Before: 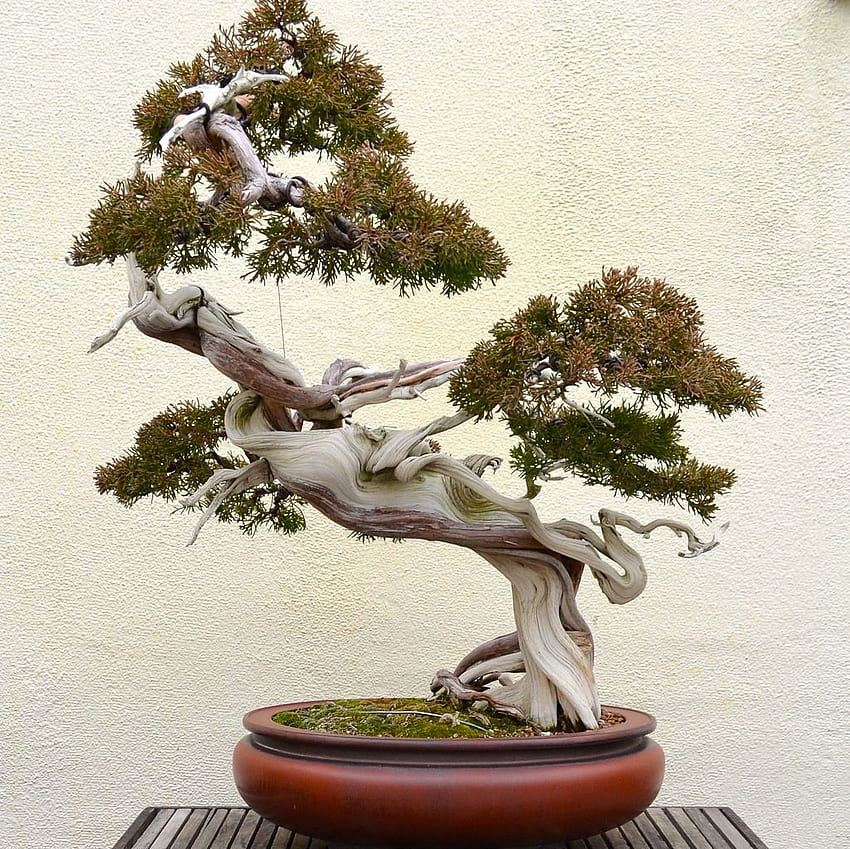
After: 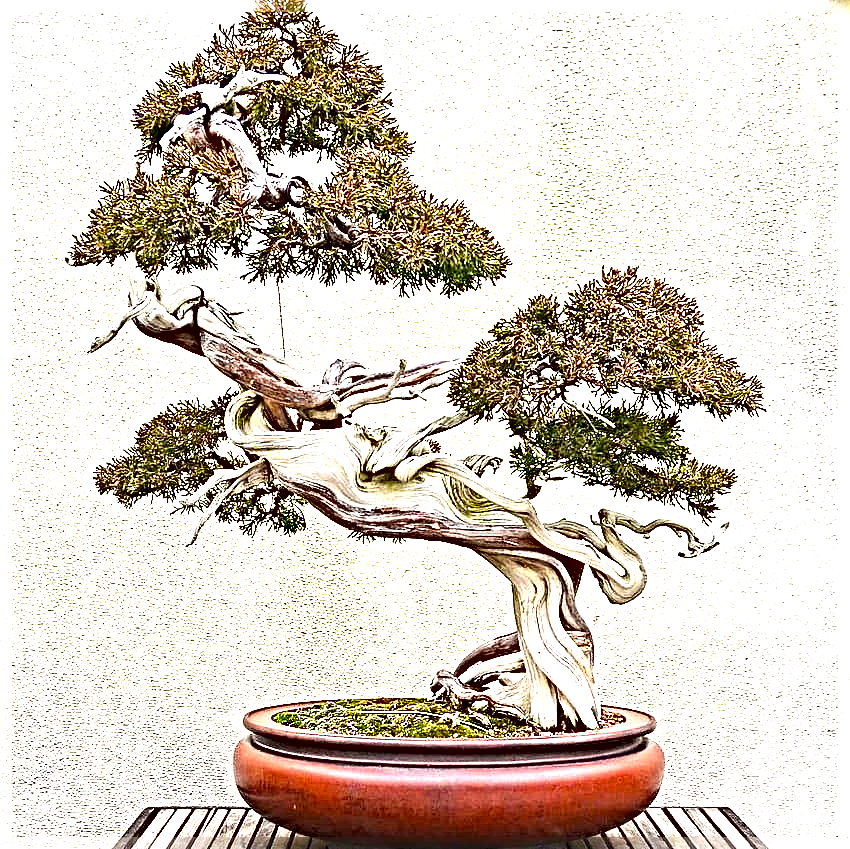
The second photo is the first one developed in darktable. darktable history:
contrast brightness saturation: contrast 0.101, brightness 0.04, saturation 0.093
sharpen: radius 6.255, amount 1.788, threshold 0.058
exposure: black level correction 0, exposure 1.674 EV, compensate exposure bias true, compensate highlight preservation false
haze removal: adaptive false
